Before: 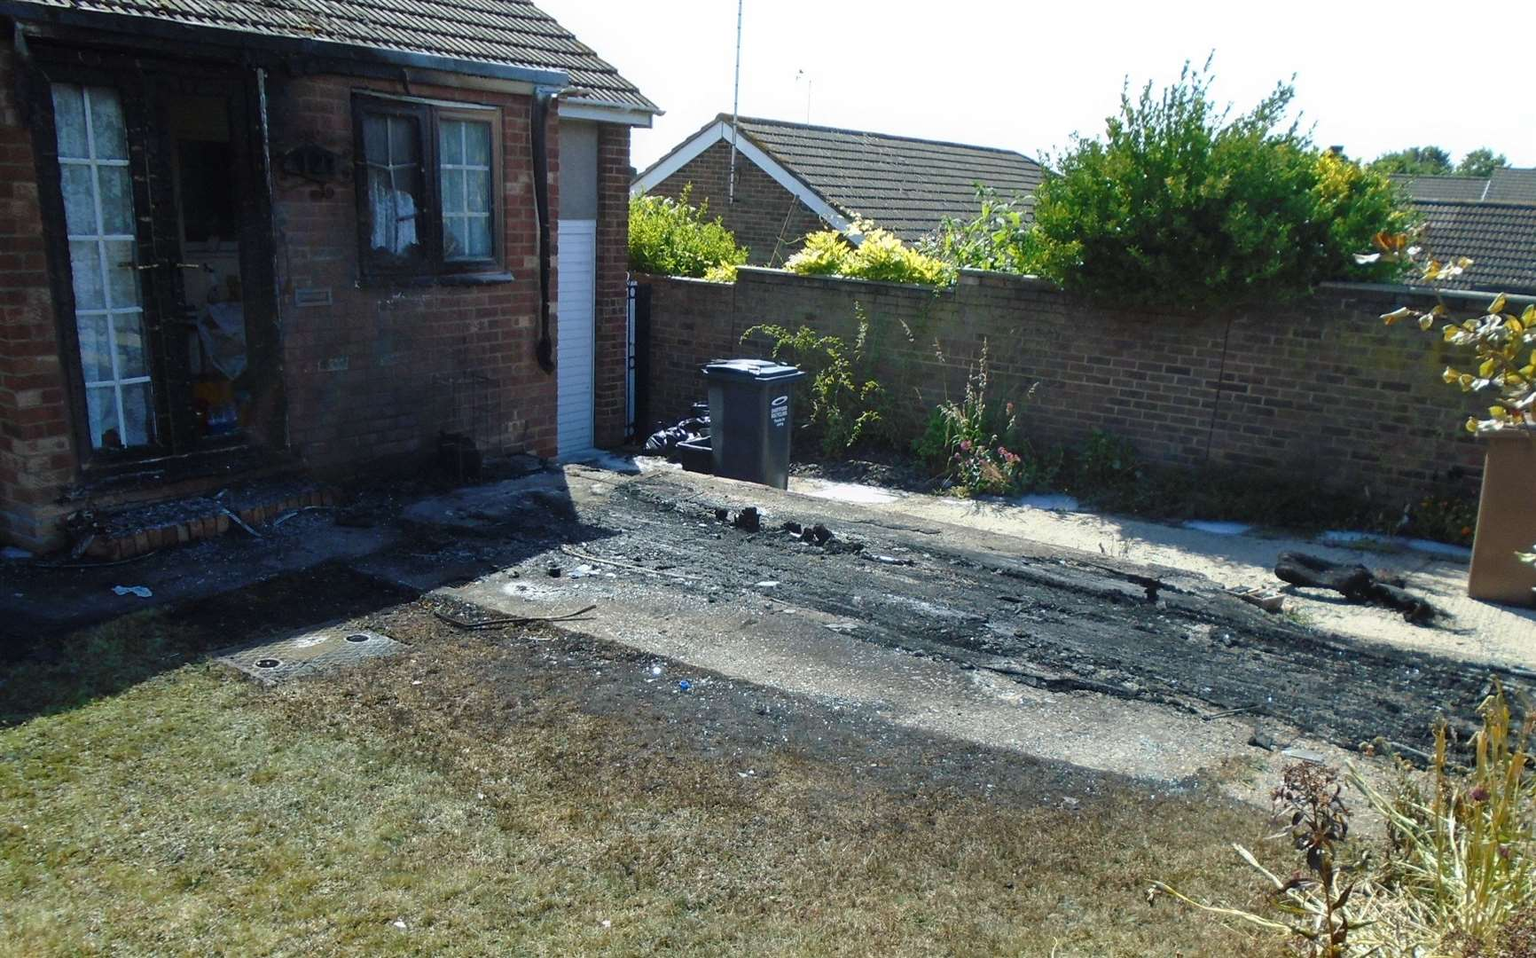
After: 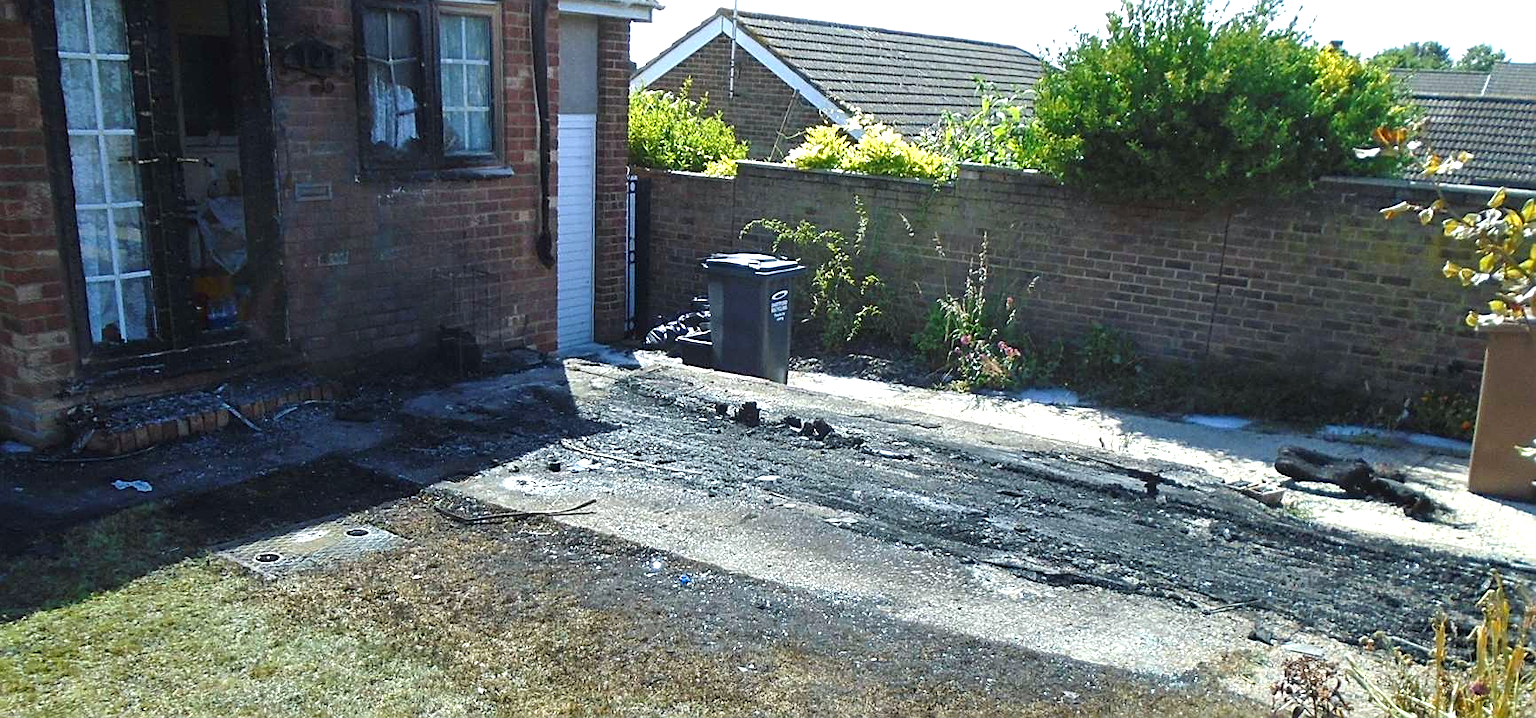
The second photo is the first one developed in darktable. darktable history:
white balance: red 0.982, blue 1.018
crop: top 11.038%, bottom 13.962%
color zones: curves: ch1 [(0, 0.525) (0.143, 0.556) (0.286, 0.52) (0.429, 0.5) (0.571, 0.5) (0.714, 0.5) (0.857, 0.503) (1, 0.525)]
exposure: black level correction 0, exposure 0.68 EV, compensate exposure bias true, compensate highlight preservation false
sharpen: on, module defaults
